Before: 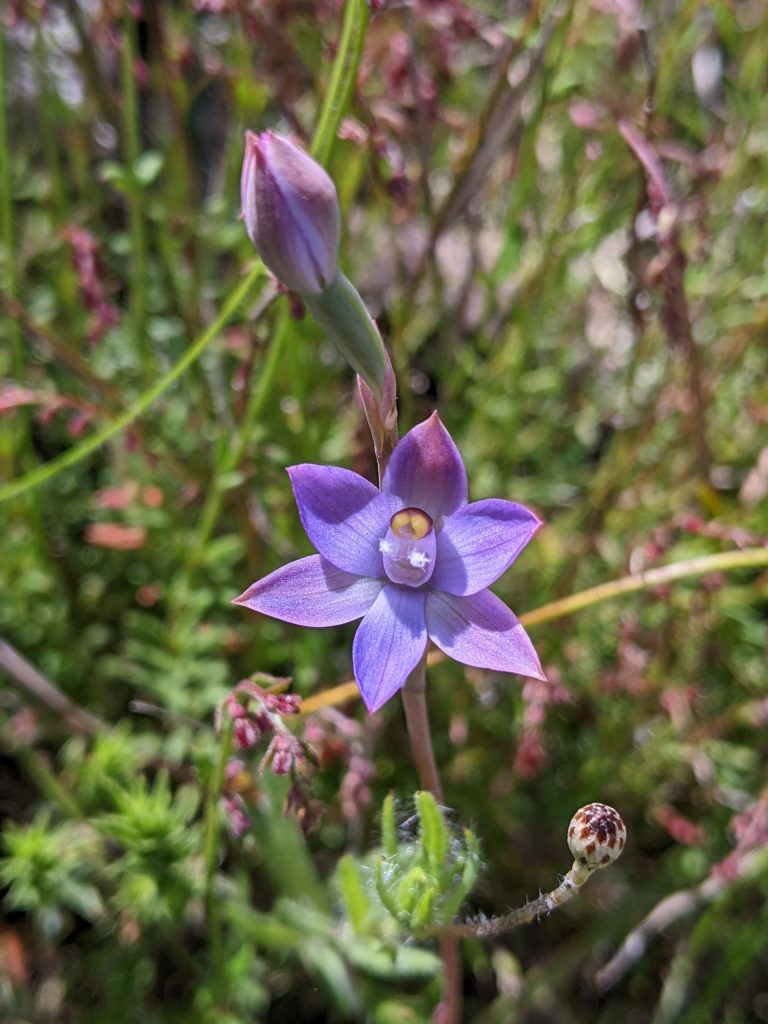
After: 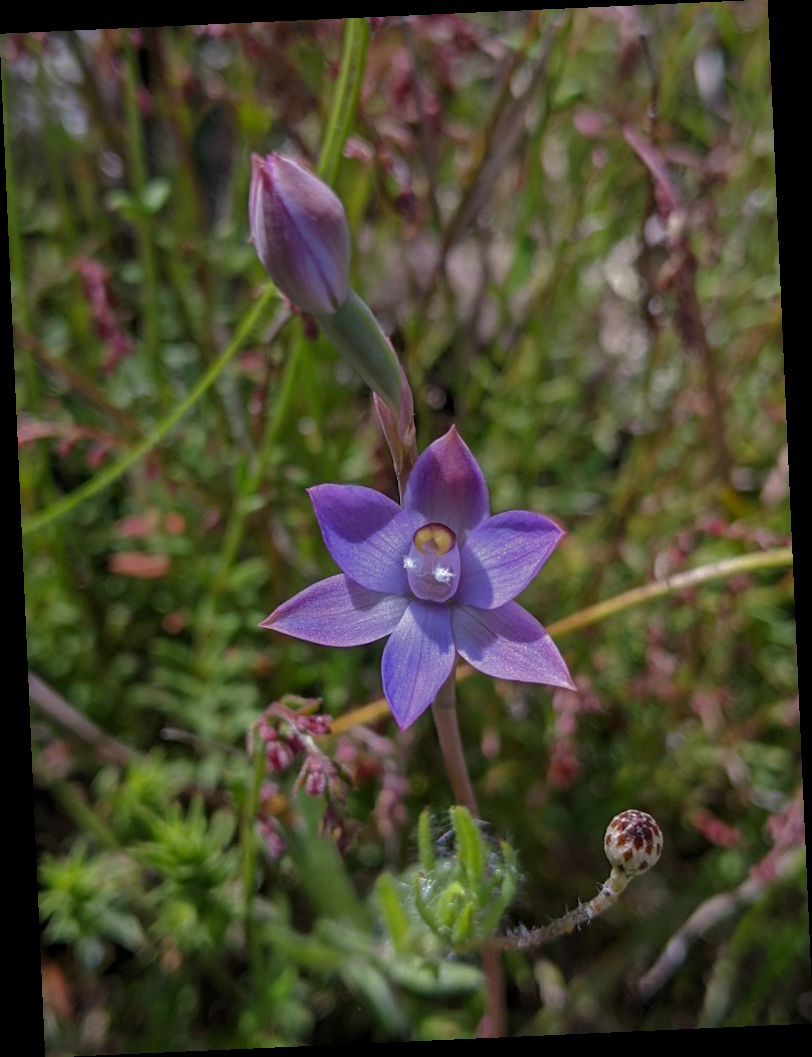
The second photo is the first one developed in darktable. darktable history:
base curve: curves: ch0 [(0, 0) (0.826, 0.587) (1, 1)]
rotate and perspective: rotation -2.56°, automatic cropping off
levels: levels [0, 0.492, 0.984]
color balance rgb: perceptual saturation grading › global saturation 3.7%, global vibrance 5.56%, contrast 3.24%
